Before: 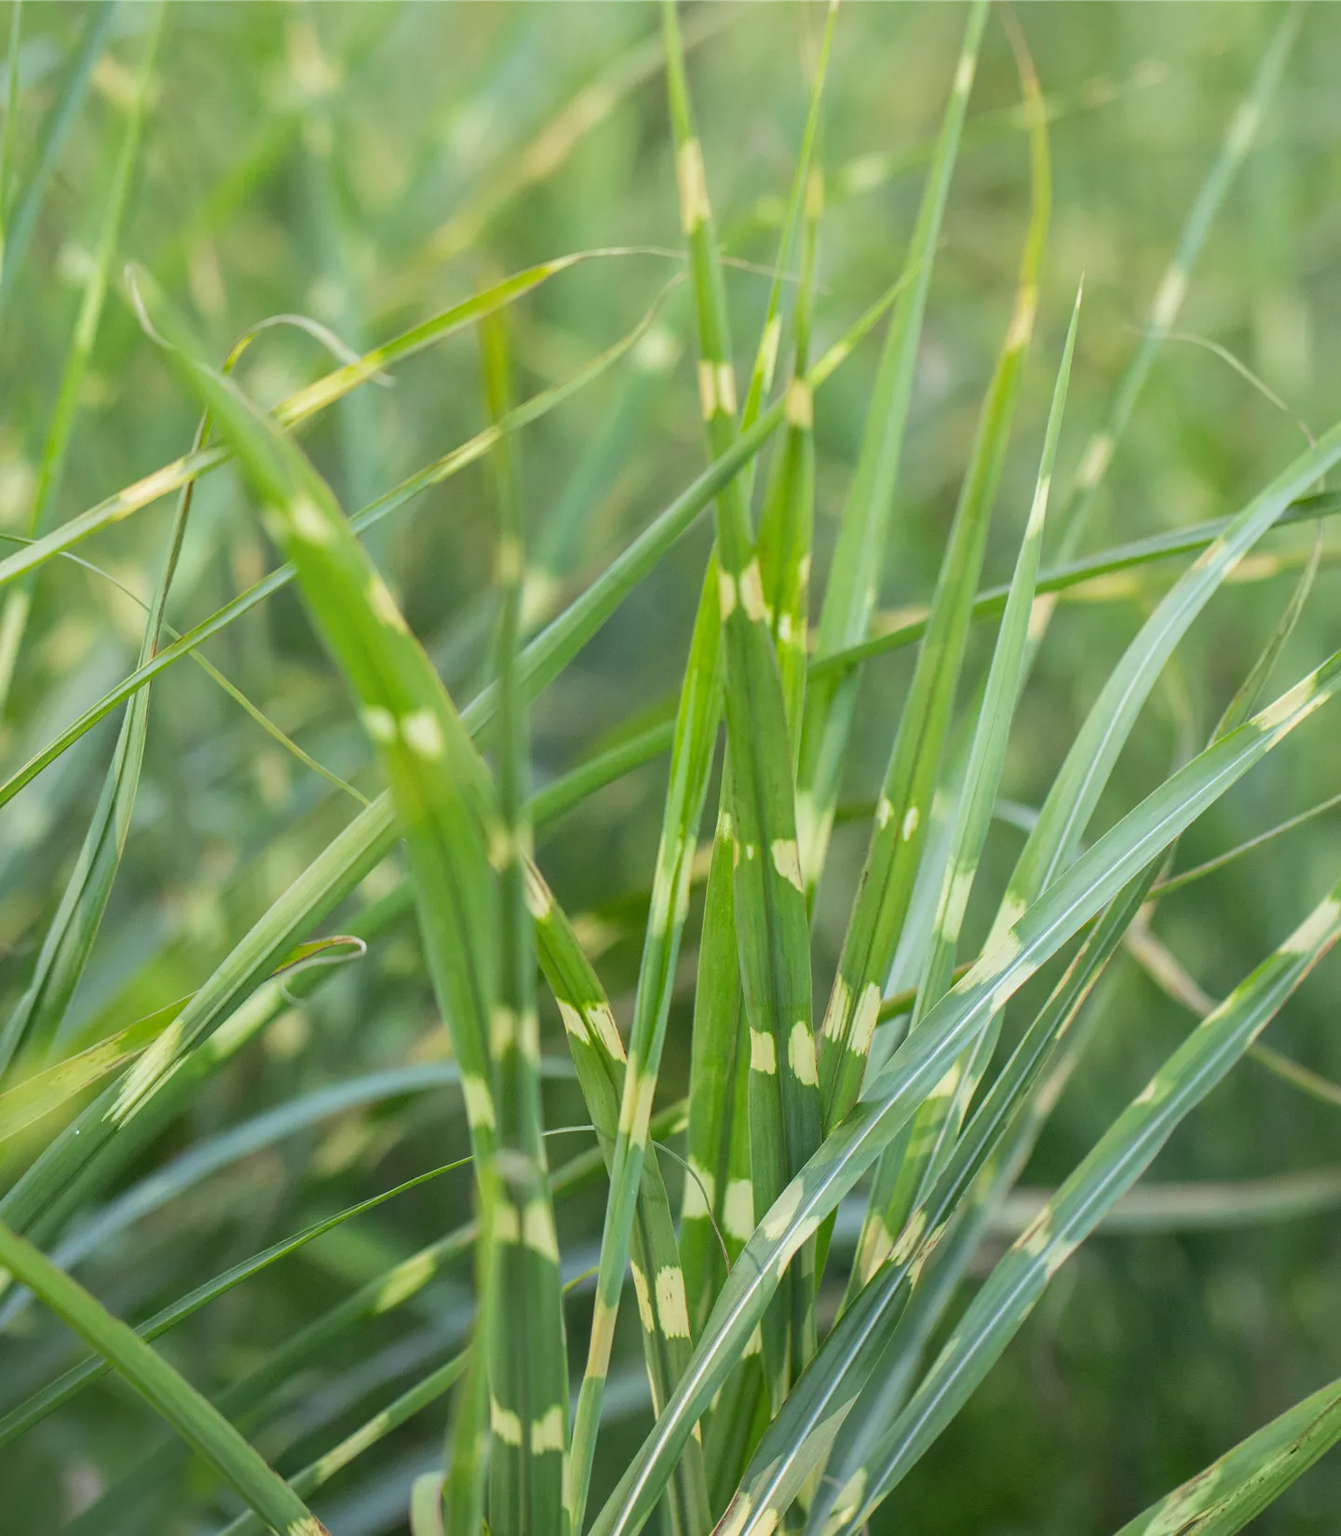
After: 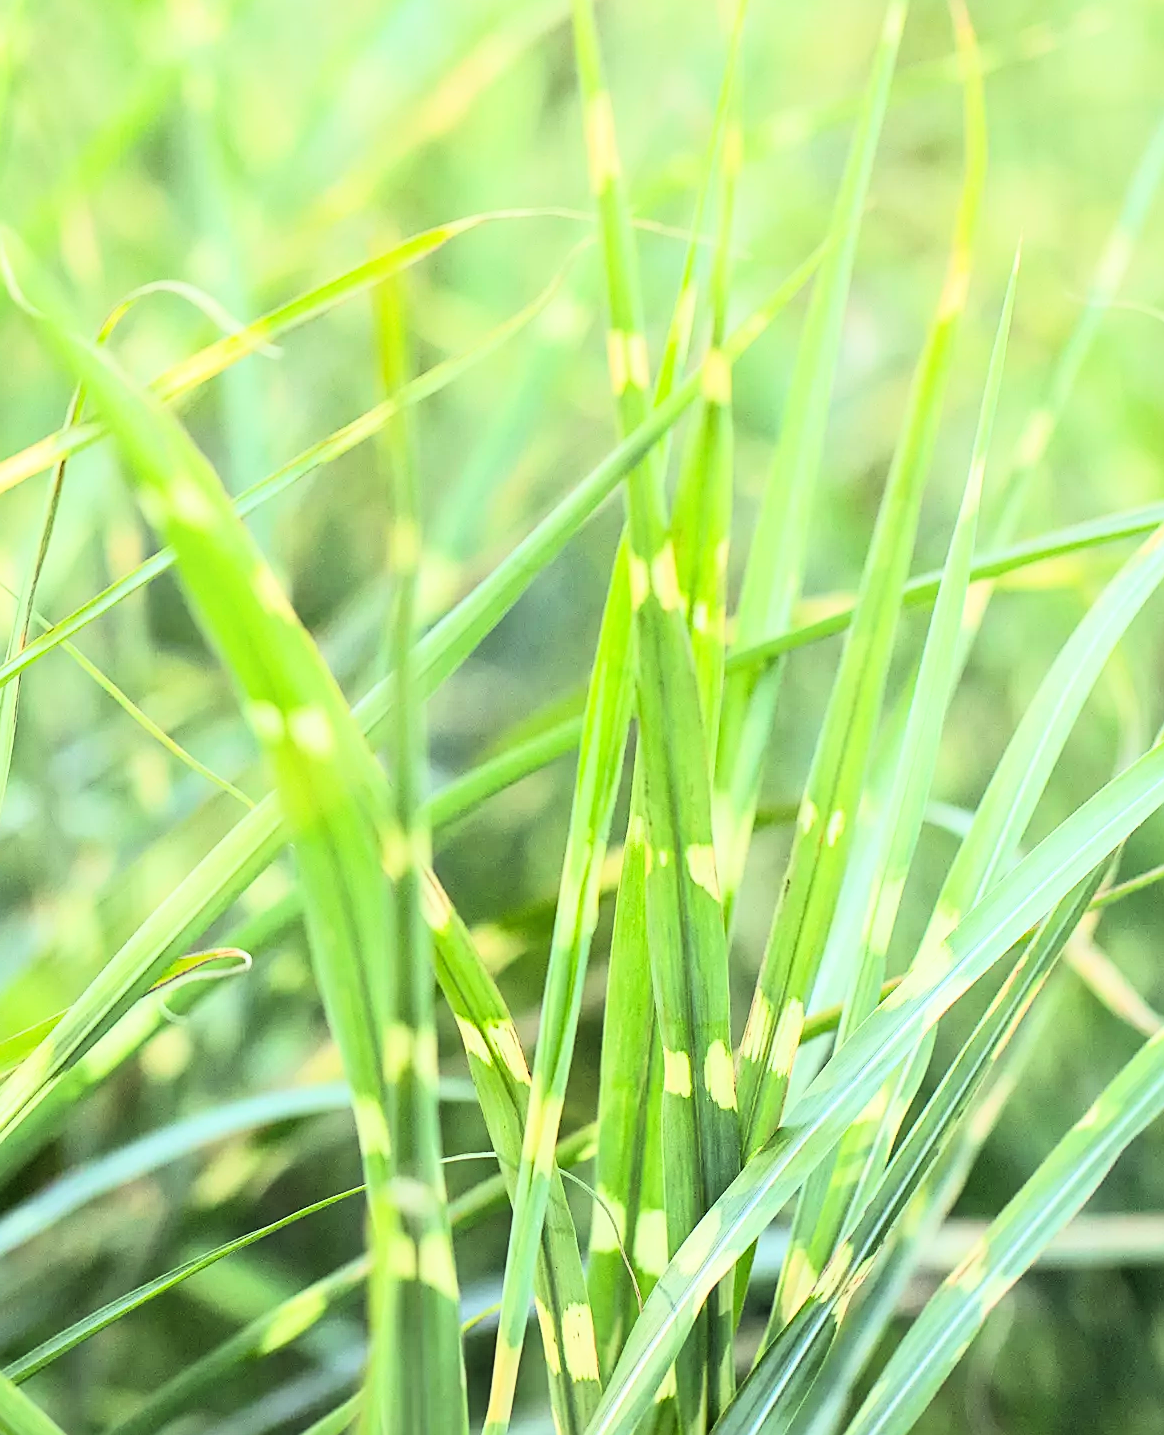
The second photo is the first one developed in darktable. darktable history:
sharpen: on, module defaults
crop: left 9.929%, top 3.475%, right 9.188%, bottom 9.529%
rgb curve: curves: ch0 [(0, 0) (0.21, 0.15) (0.24, 0.21) (0.5, 0.75) (0.75, 0.96) (0.89, 0.99) (1, 1)]; ch1 [(0, 0.02) (0.21, 0.13) (0.25, 0.2) (0.5, 0.67) (0.75, 0.9) (0.89, 0.97) (1, 1)]; ch2 [(0, 0.02) (0.21, 0.13) (0.25, 0.2) (0.5, 0.67) (0.75, 0.9) (0.89, 0.97) (1, 1)], compensate middle gray true
